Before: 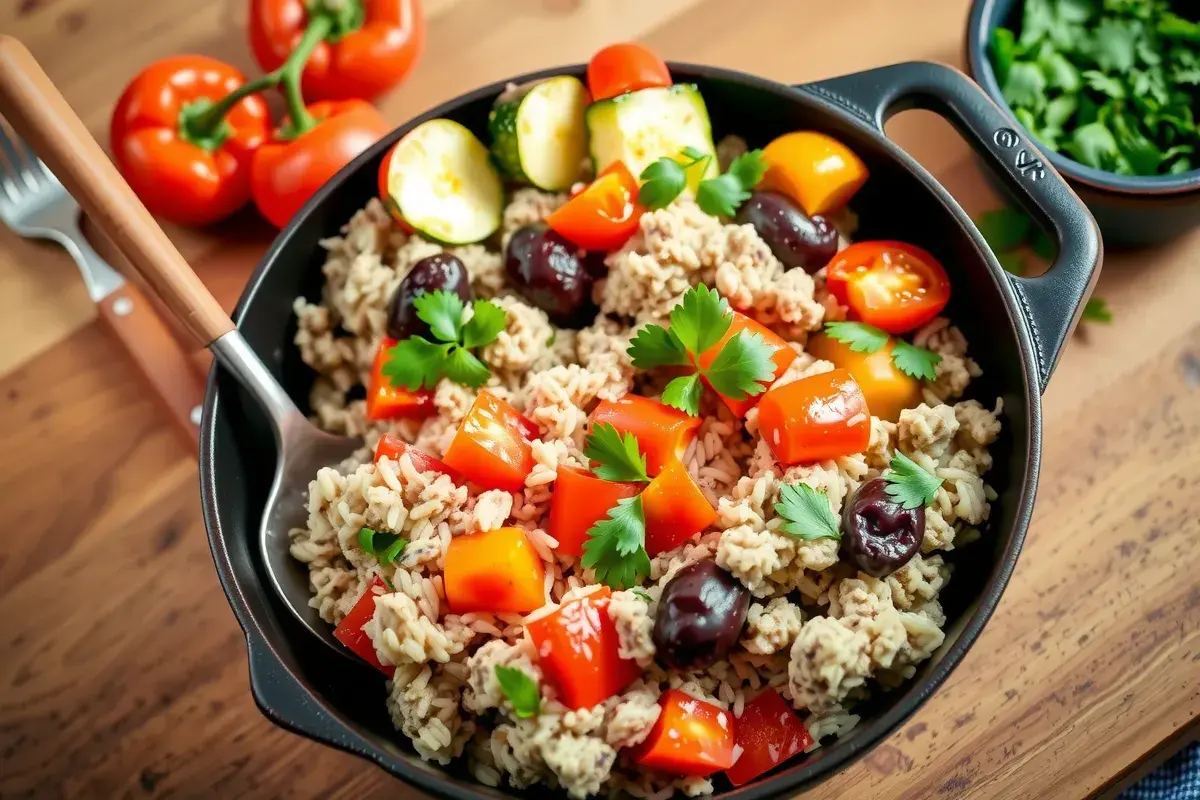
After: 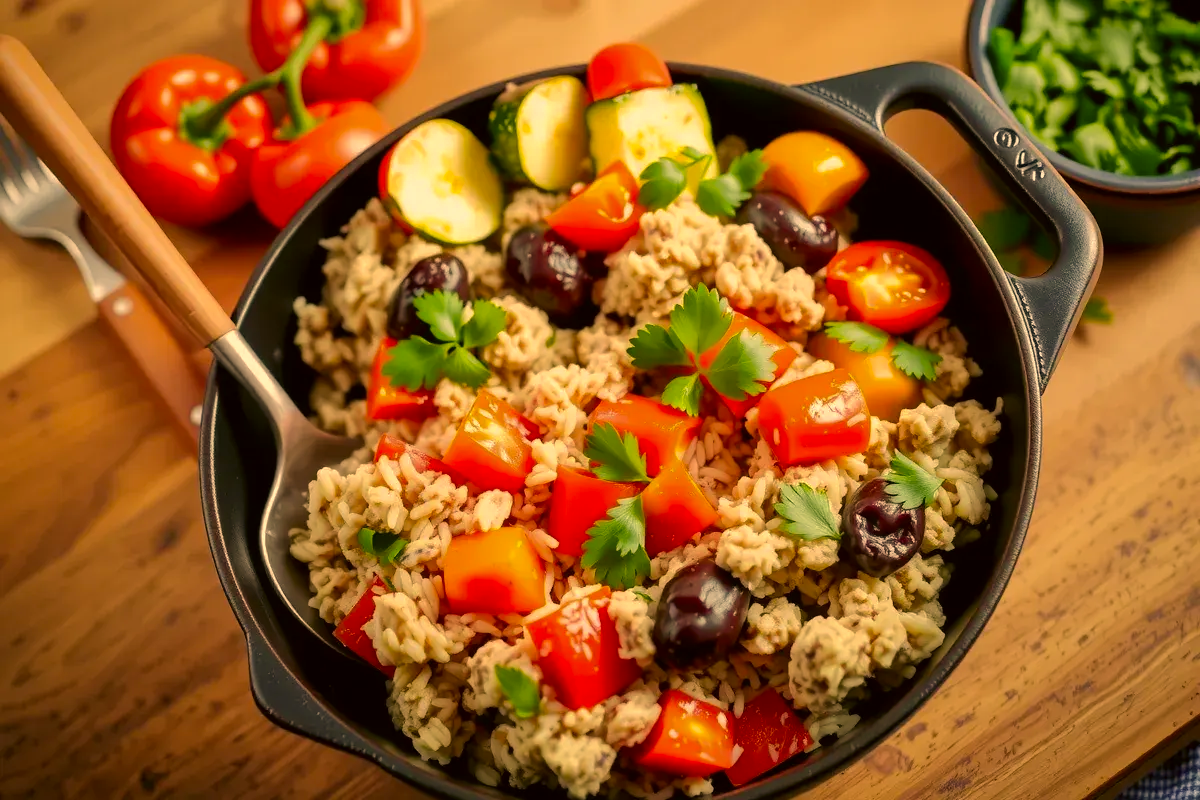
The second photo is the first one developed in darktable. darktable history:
color correction: highlights a* 17.94, highlights b* 35.39, shadows a* 1.48, shadows b* 6.42, saturation 1.01
rgb curve: curves: ch0 [(0, 0) (0.175, 0.154) (0.785, 0.663) (1, 1)]
